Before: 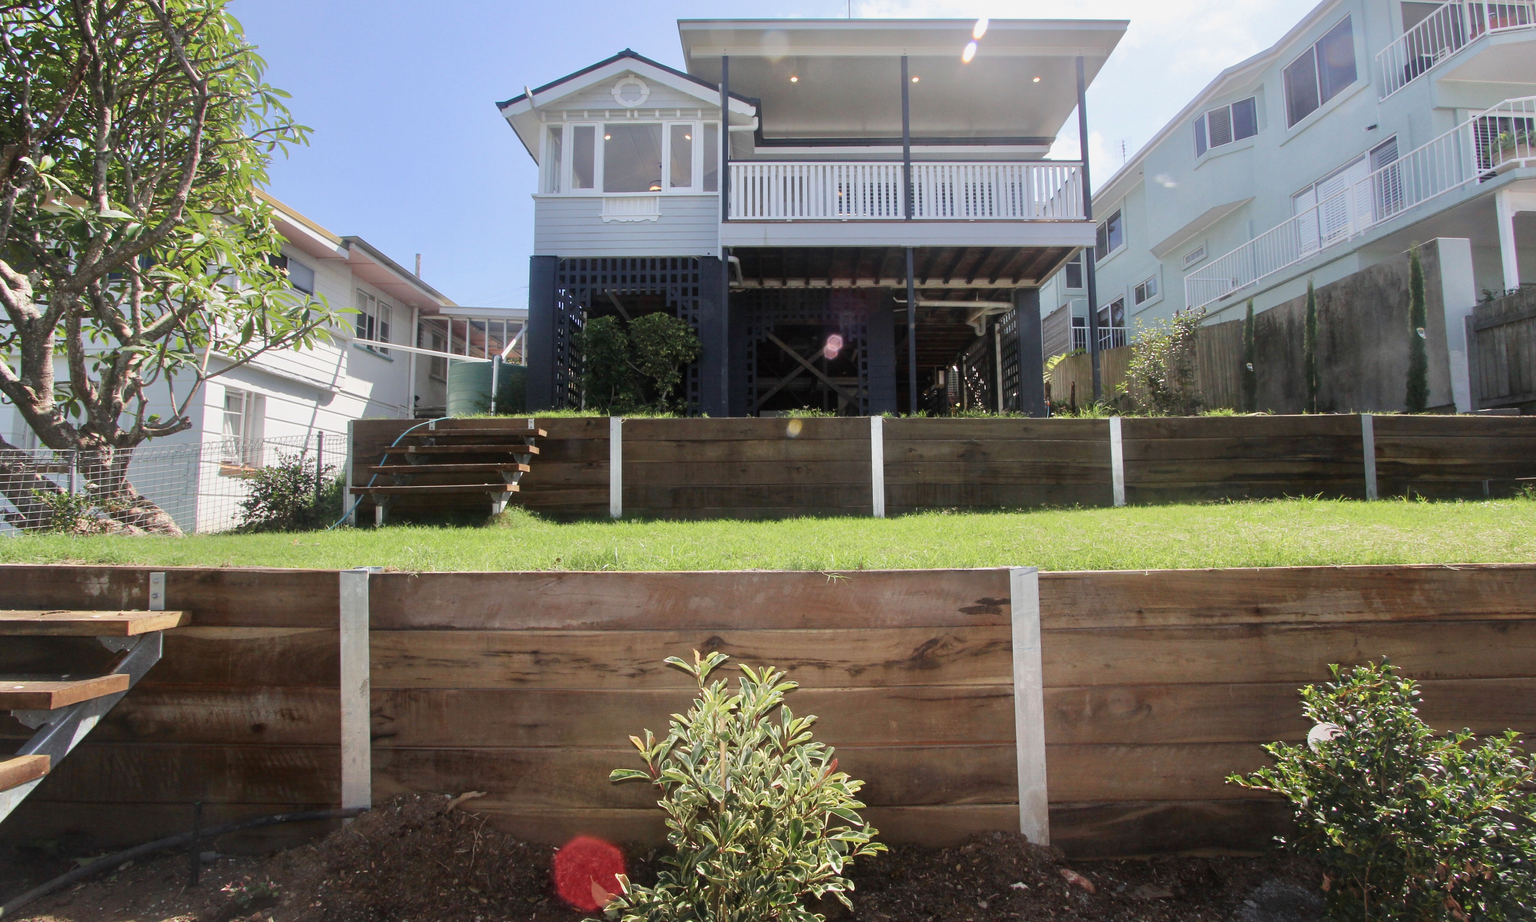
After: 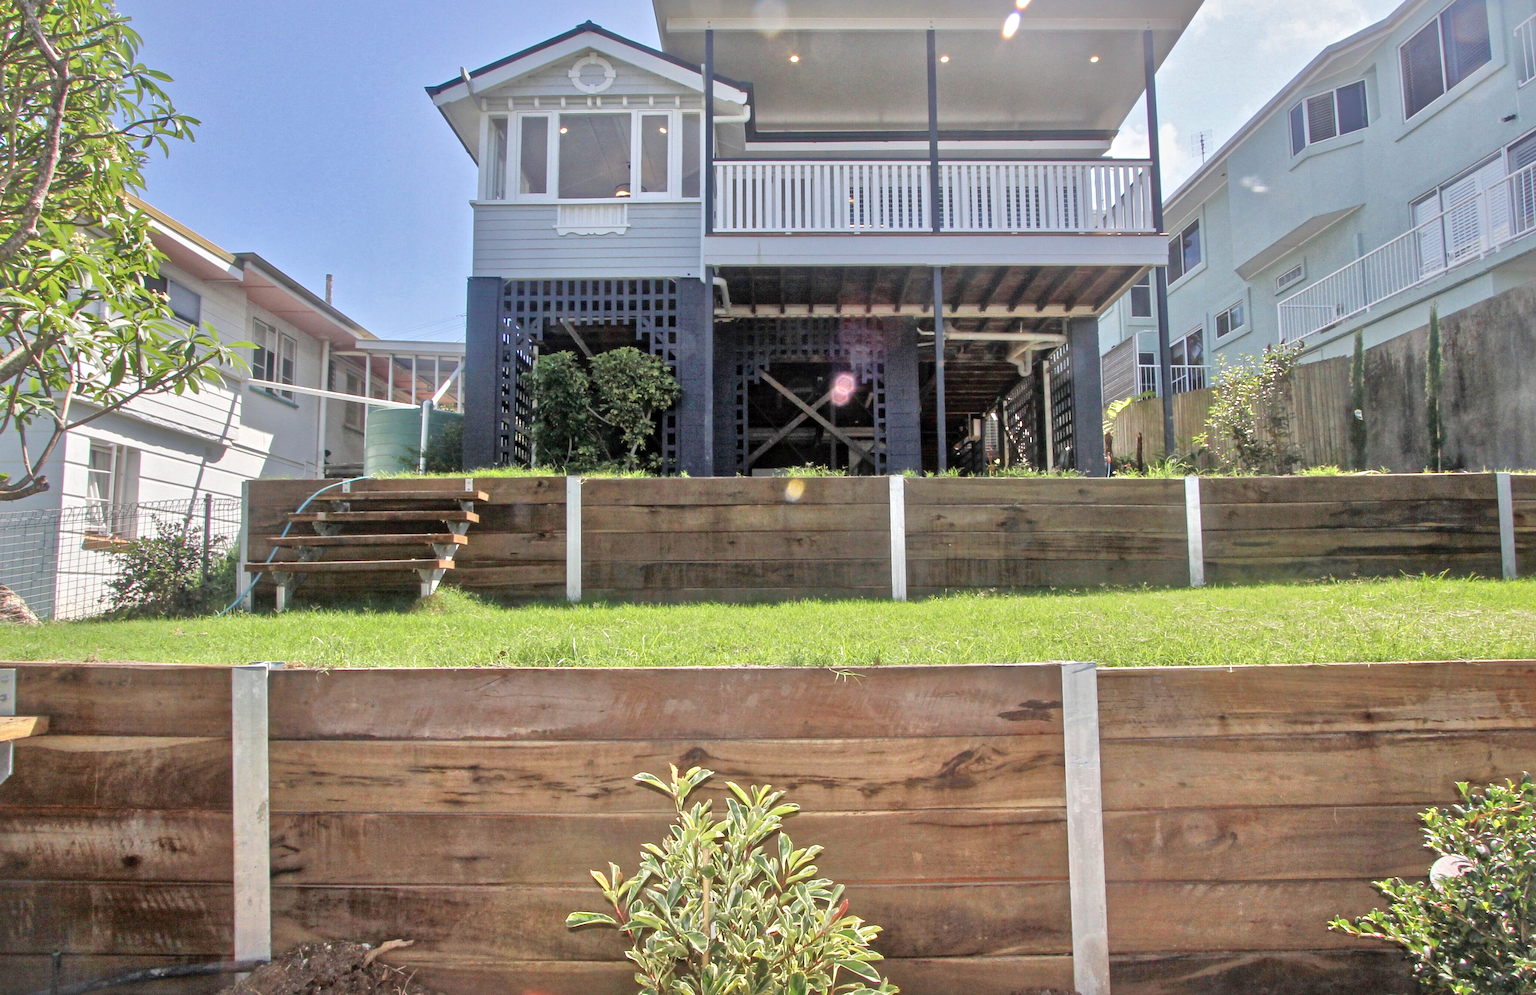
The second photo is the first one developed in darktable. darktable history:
crop: left 9.936%, top 3.488%, right 9.267%, bottom 9.209%
tone equalizer: -7 EV 0.16 EV, -6 EV 0.582 EV, -5 EV 1.15 EV, -4 EV 1.35 EV, -3 EV 1.12 EV, -2 EV 0.6 EV, -1 EV 0.154 EV, mask exposure compensation -0.514 EV
local contrast: mode bilateral grid, contrast 21, coarseness 20, detail 150%, midtone range 0.2
shadows and highlights: highlights color adjustment 45.56%
